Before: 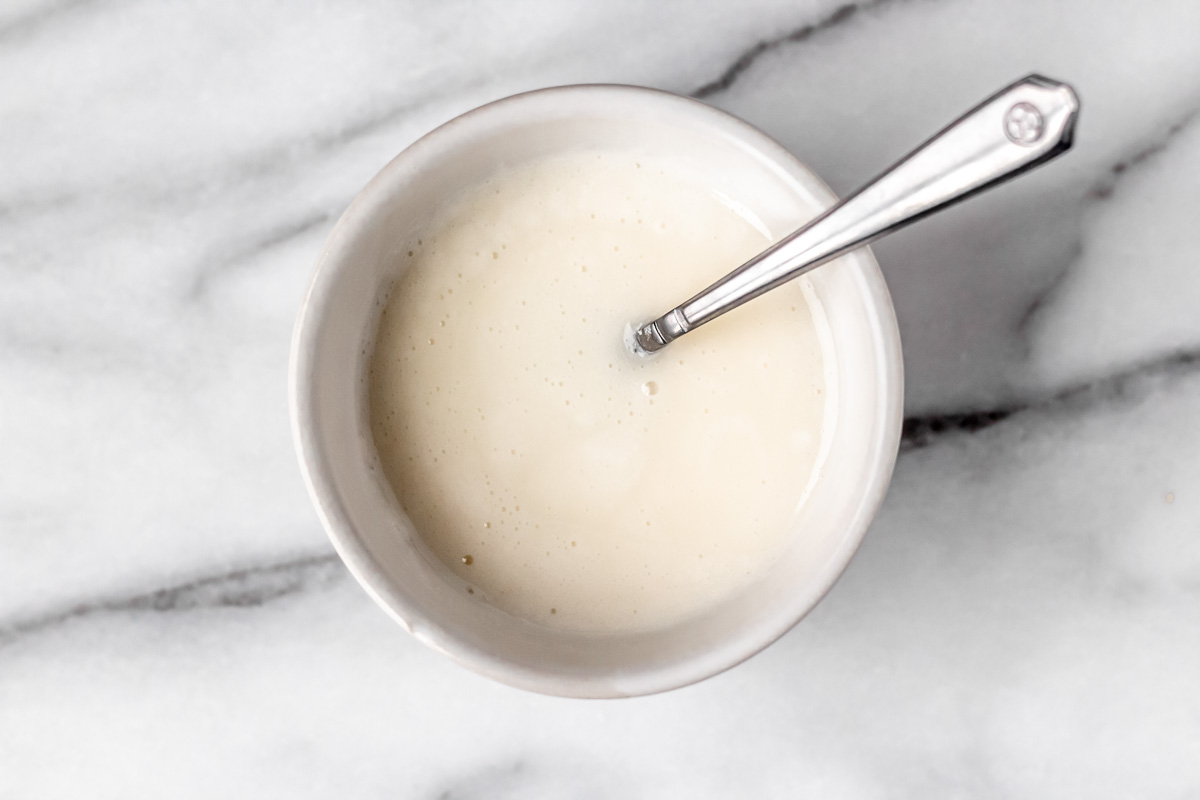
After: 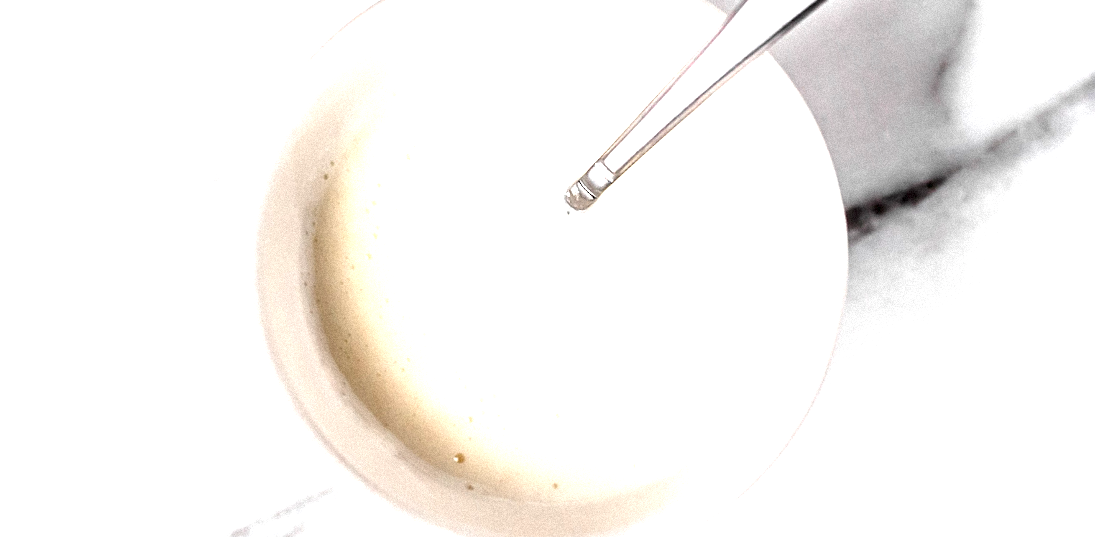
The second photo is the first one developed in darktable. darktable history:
rotate and perspective: rotation -14.8°, crop left 0.1, crop right 0.903, crop top 0.25, crop bottom 0.748
grain: mid-tones bias 0%
exposure: black level correction 0, exposure 1.45 EV, compensate exposure bias true, compensate highlight preservation false
